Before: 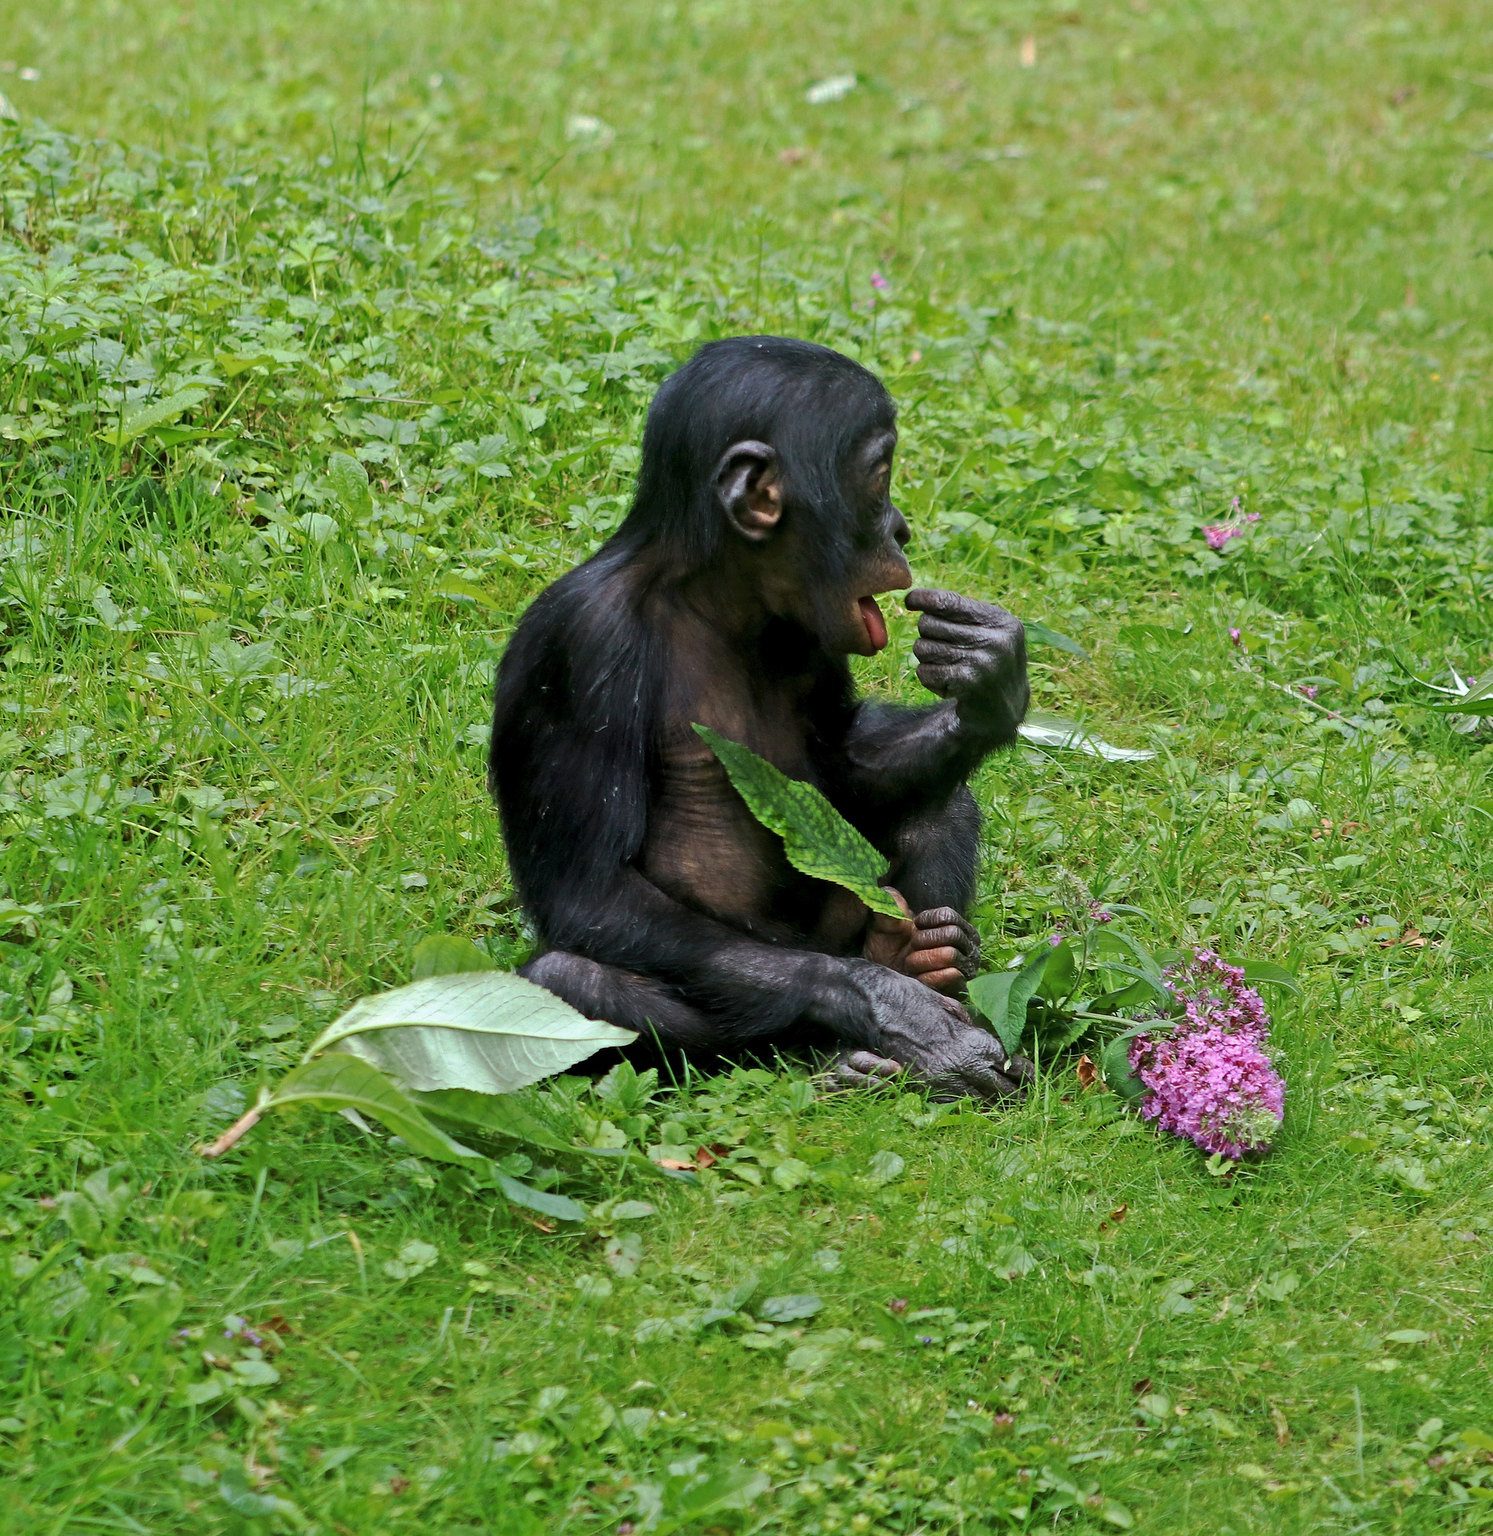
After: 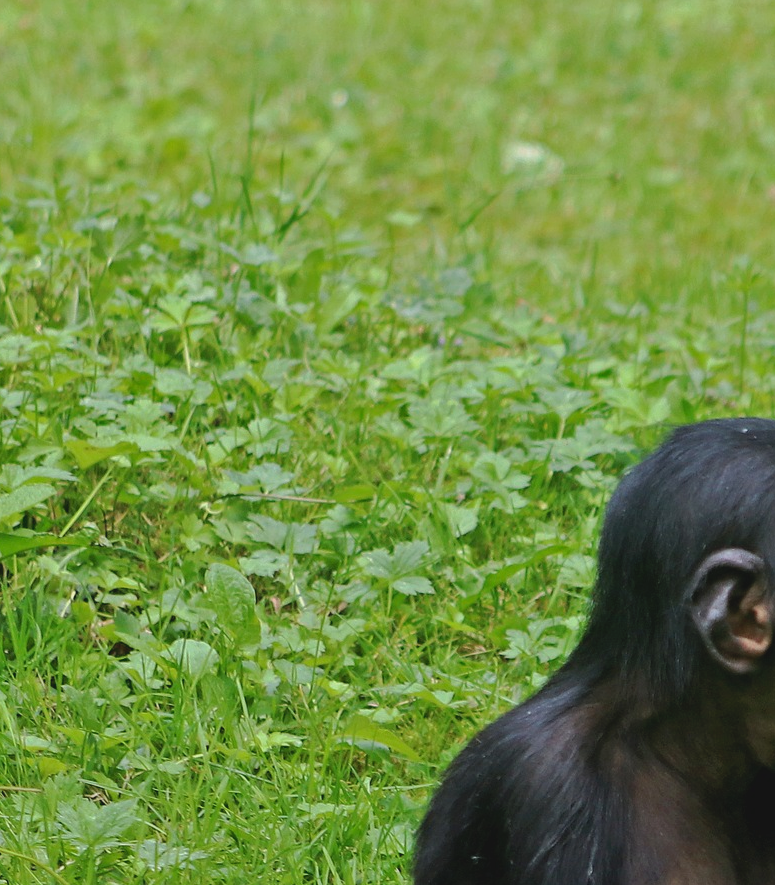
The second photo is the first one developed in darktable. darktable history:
crop and rotate: left 11.078%, top 0.114%, right 47.337%, bottom 53.744%
contrast brightness saturation: contrast -0.122
